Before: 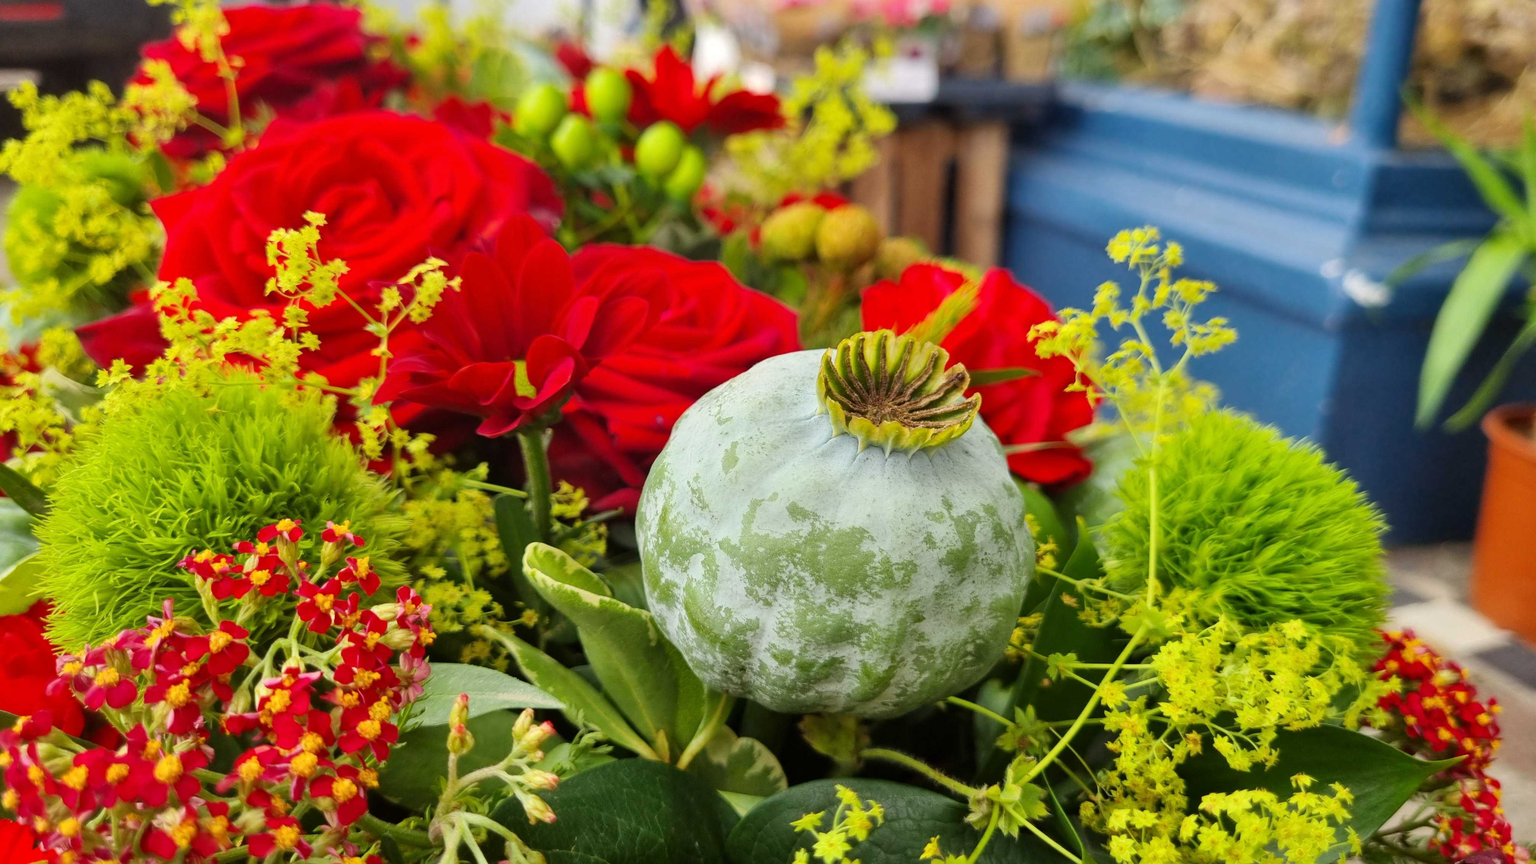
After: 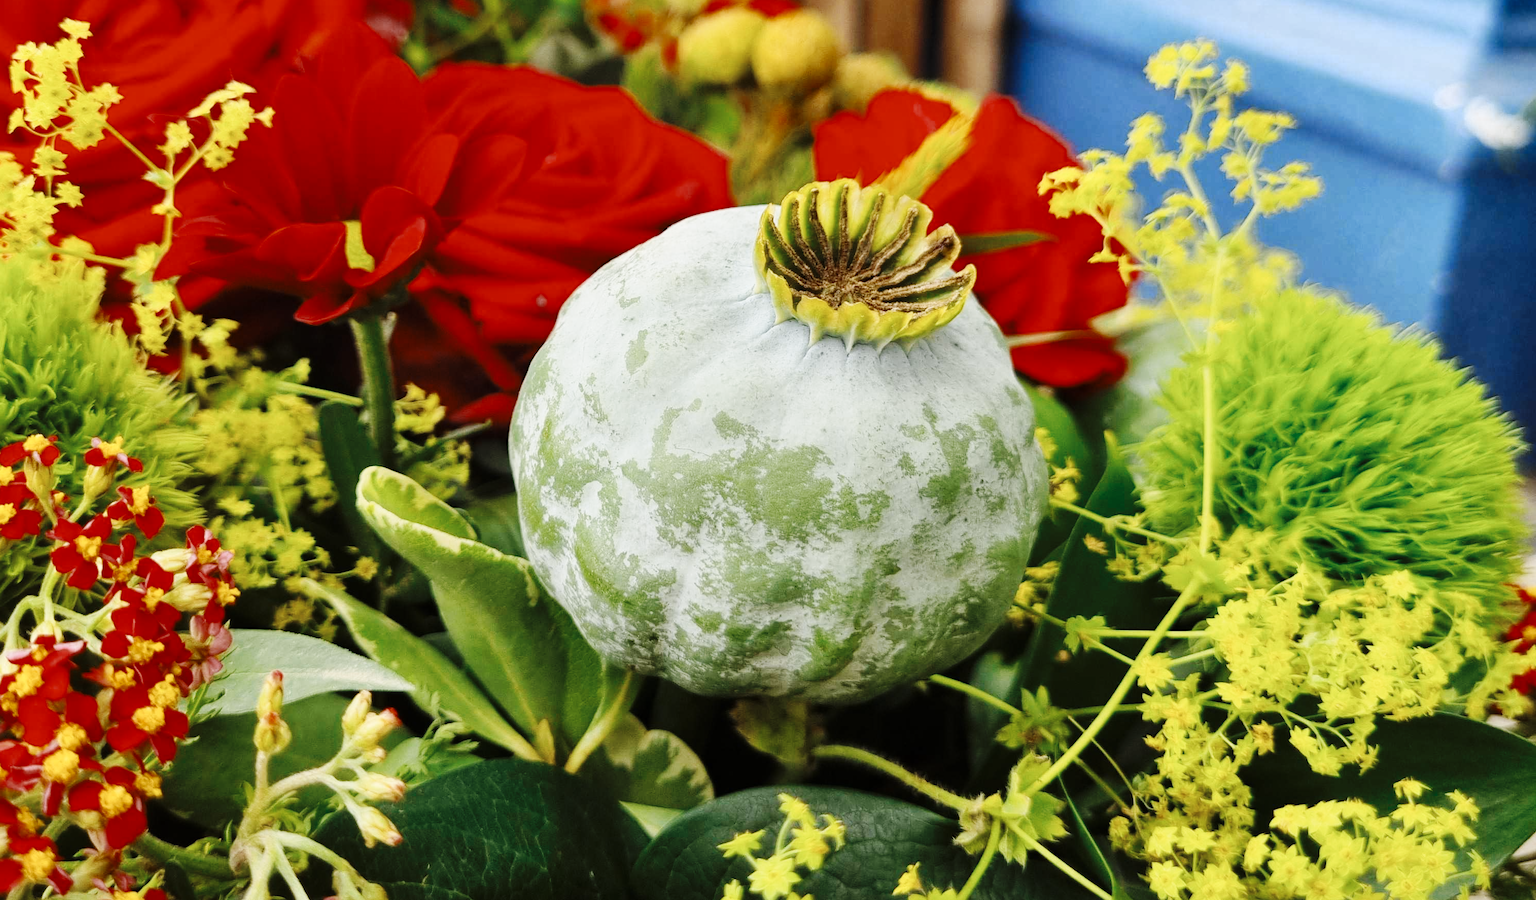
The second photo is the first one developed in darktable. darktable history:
color zones: curves: ch0 [(0, 0.5) (0.125, 0.4) (0.25, 0.5) (0.375, 0.4) (0.5, 0.4) (0.625, 0.6) (0.75, 0.6) (0.875, 0.5)]; ch1 [(0, 0.35) (0.125, 0.45) (0.25, 0.35) (0.375, 0.35) (0.5, 0.35) (0.625, 0.35) (0.75, 0.45) (0.875, 0.35)]; ch2 [(0, 0.6) (0.125, 0.5) (0.25, 0.5) (0.375, 0.6) (0.5, 0.6) (0.625, 0.5) (0.75, 0.5) (0.875, 0.5)]
color contrast: green-magenta contrast 0.8, blue-yellow contrast 1.1, unbound 0
base curve: curves: ch0 [(0, 0) (0.036, 0.025) (0.121, 0.166) (0.206, 0.329) (0.605, 0.79) (1, 1)], preserve colors none
crop: left 16.871%, top 22.857%, right 9.116%
